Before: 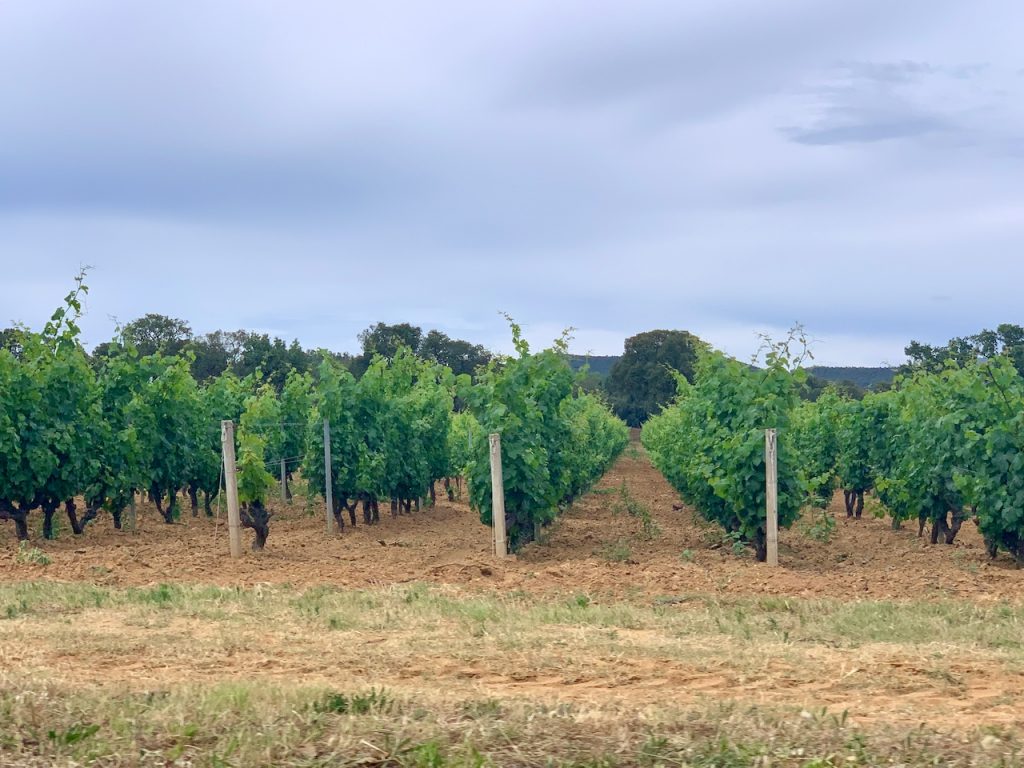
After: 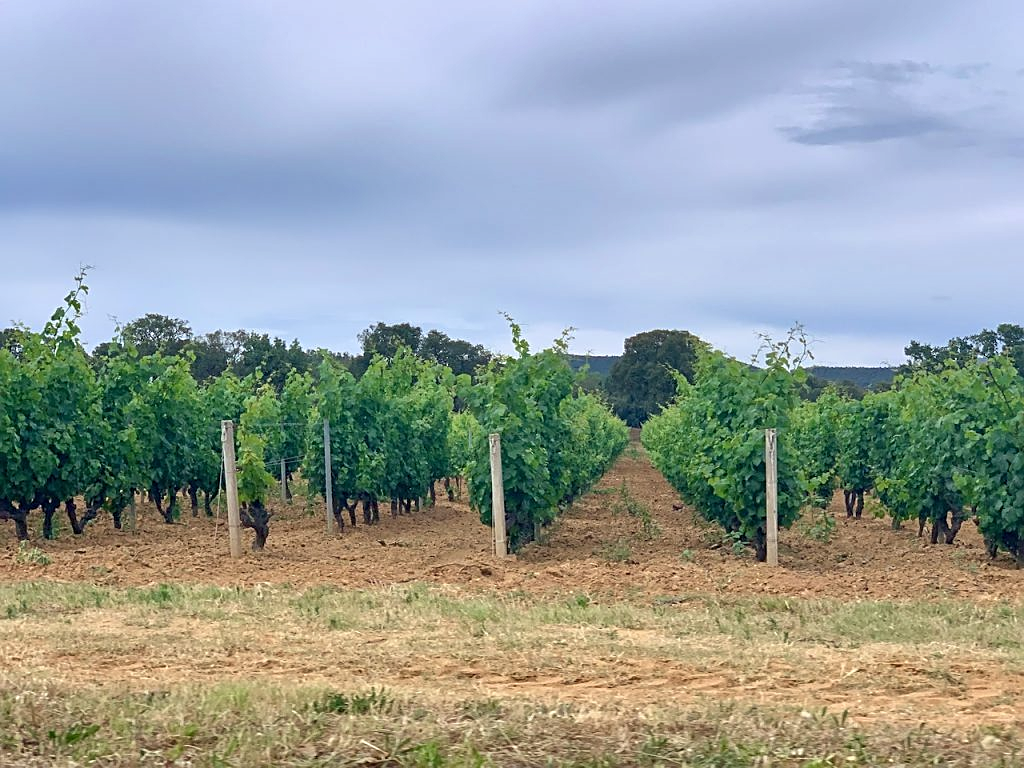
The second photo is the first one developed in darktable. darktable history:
sharpen: on, module defaults
shadows and highlights: shadows 12.99, white point adjustment 1.34, soften with gaussian
